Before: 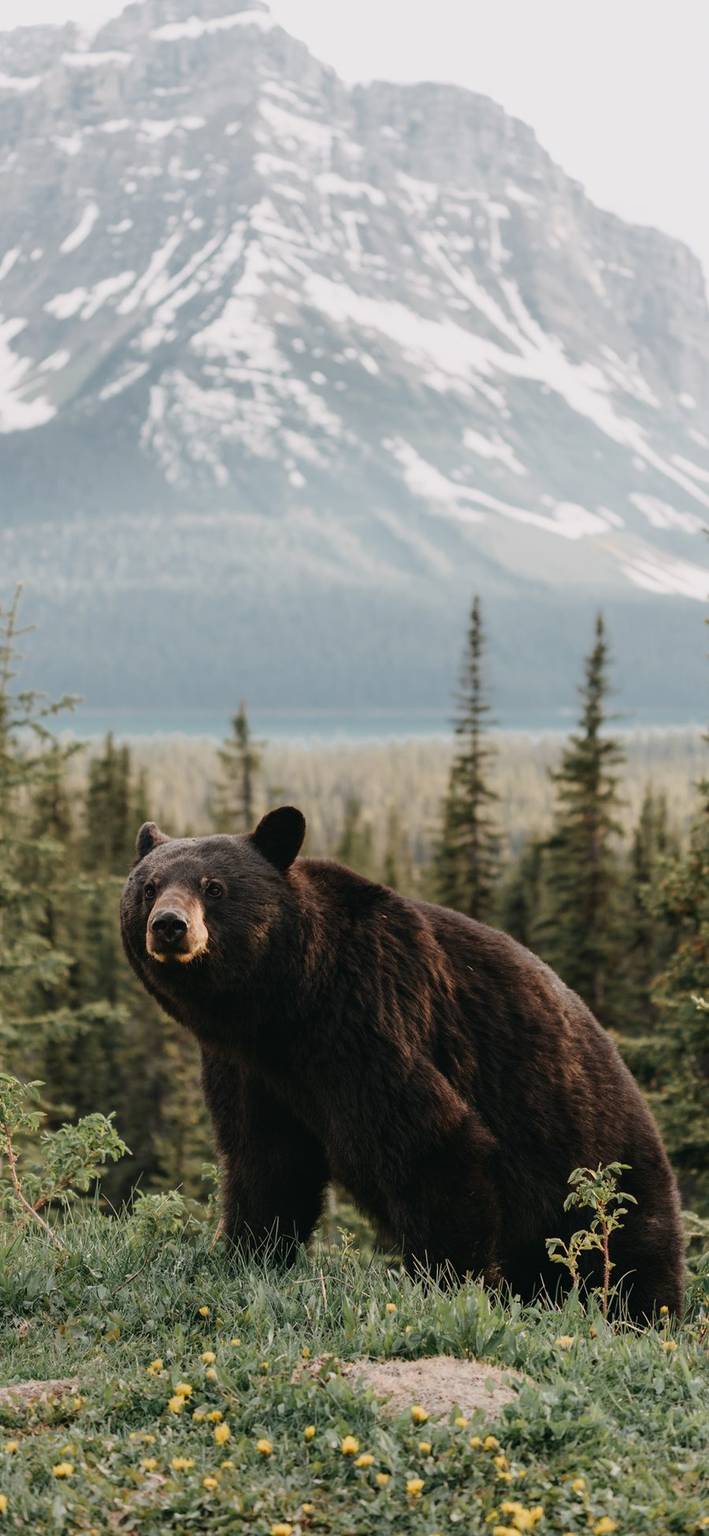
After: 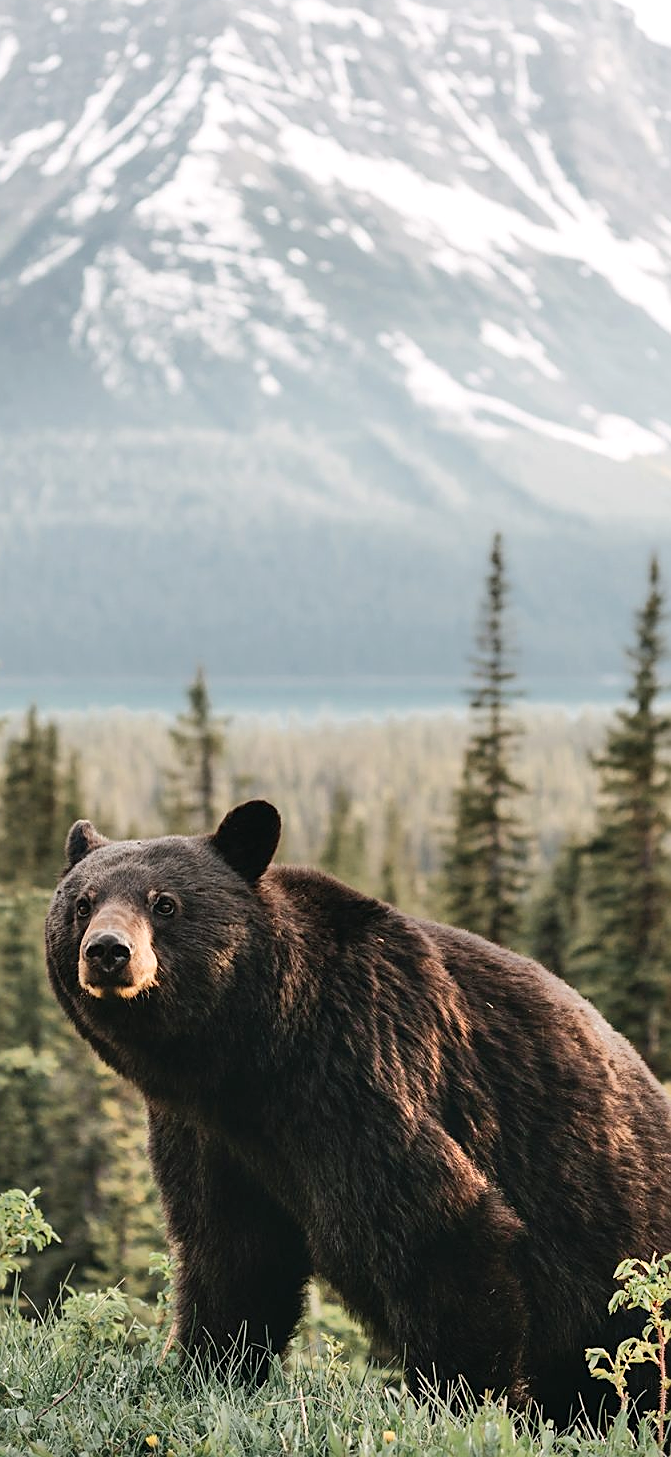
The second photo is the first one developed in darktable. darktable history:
crop and rotate: left 11.977%, top 11.47%, right 13.395%, bottom 13.742%
sharpen: on, module defaults
shadows and highlights: radius 111.37, shadows 51.36, white point adjustment 9.01, highlights -4.09, soften with gaussian
